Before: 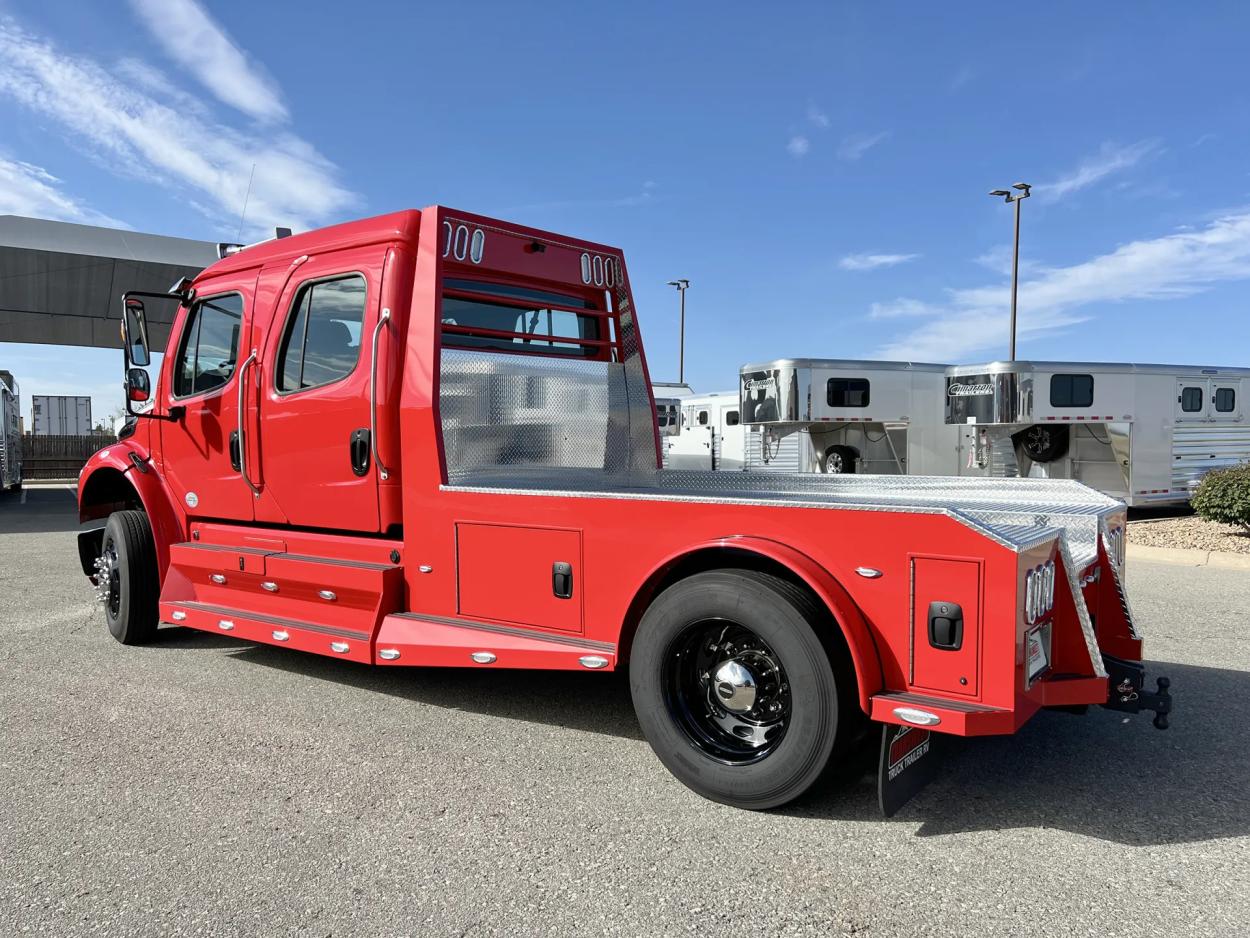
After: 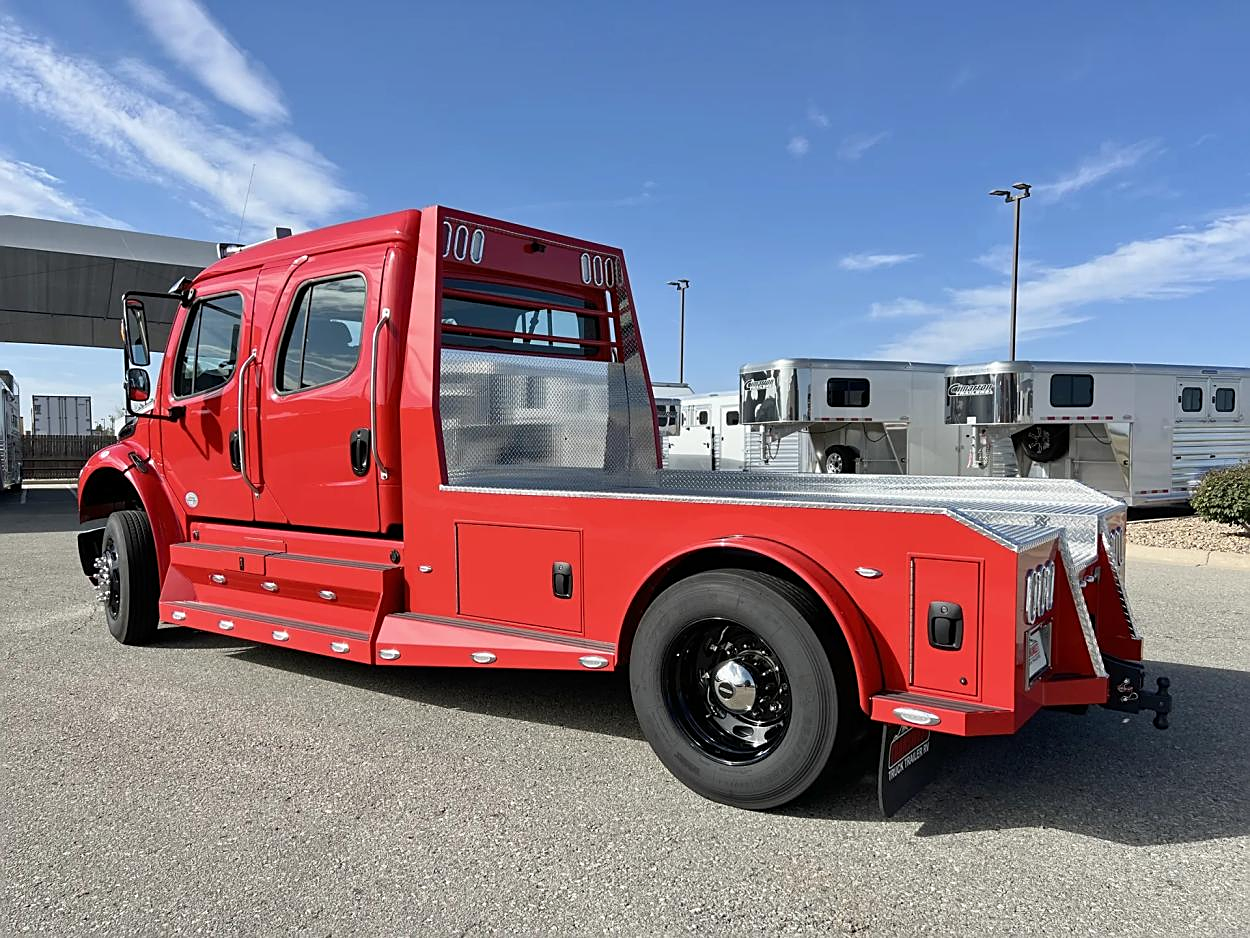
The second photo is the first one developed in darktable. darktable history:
exposure: exposure -0.048 EV, compensate highlight preservation false
sharpen: on, module defaults
